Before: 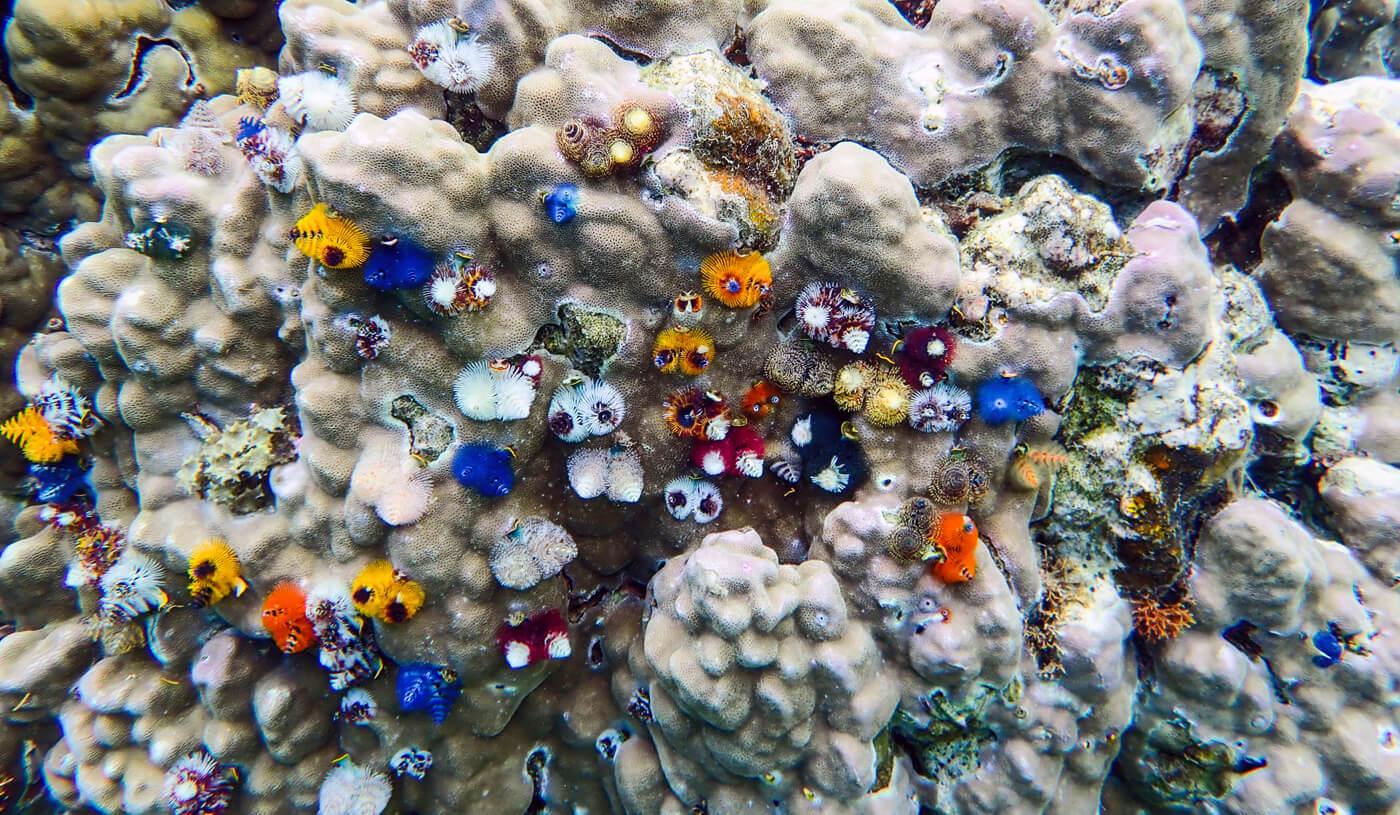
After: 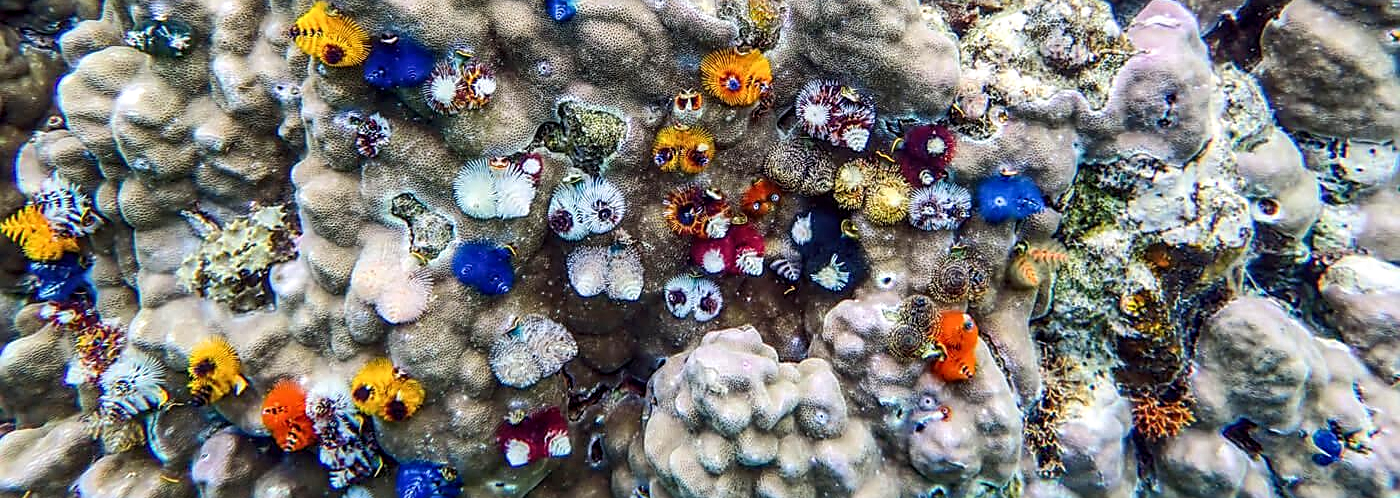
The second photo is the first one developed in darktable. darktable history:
crop and rotate: top 24.861%, bottom 13.993%
local contrast: highlights 61%, detail 143%, midtone range 0.425
sharpen: on, module defaults
